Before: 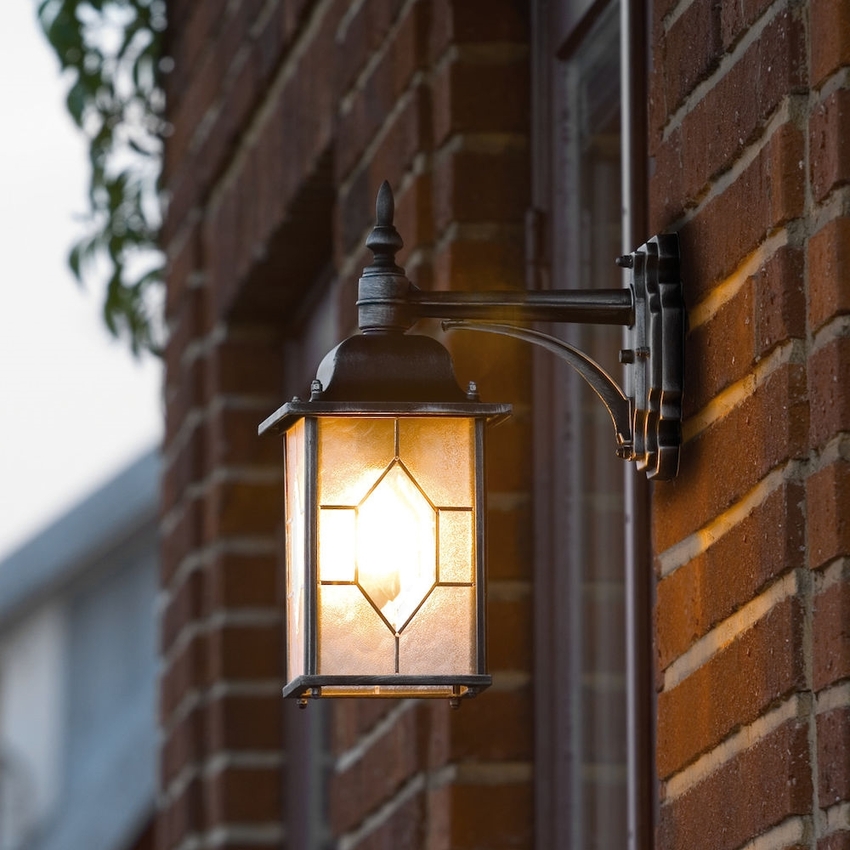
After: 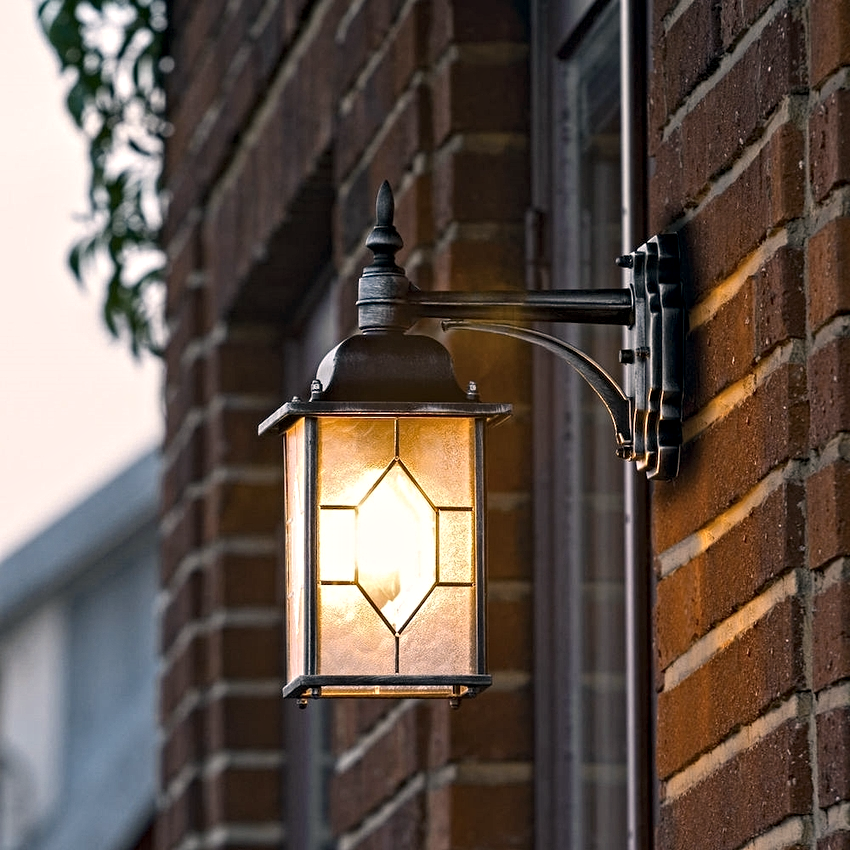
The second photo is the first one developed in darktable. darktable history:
contrast equalizer: octaves 7, y [[0.5, 0.542, 0.583, 0.625, 0.667, 0.708], [0.5 ×6], [0.5 ×6], [0 ×6], [0 ×6]]
color correction: highlights a* 5.38, highlights b* 5.3, shadows a* -4.26, shadows b* -5.11
